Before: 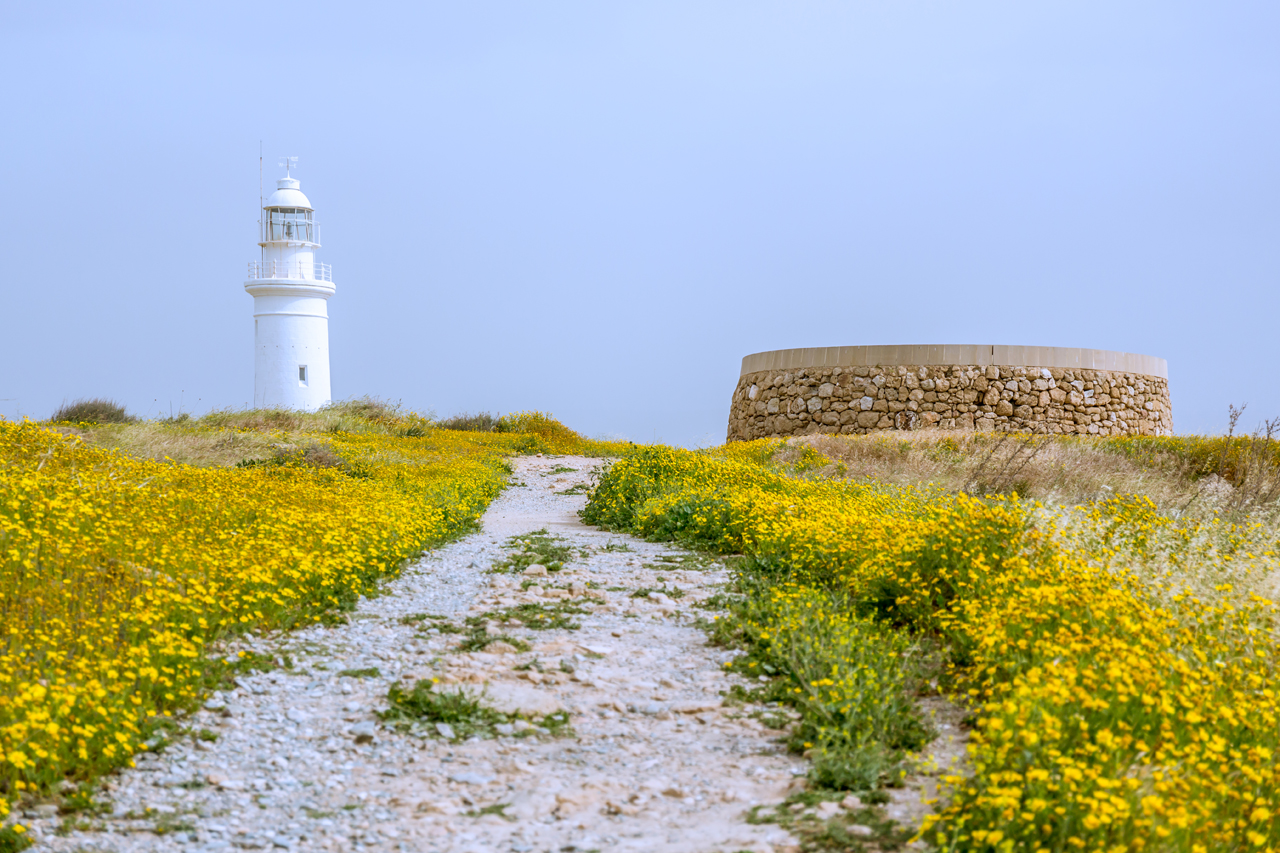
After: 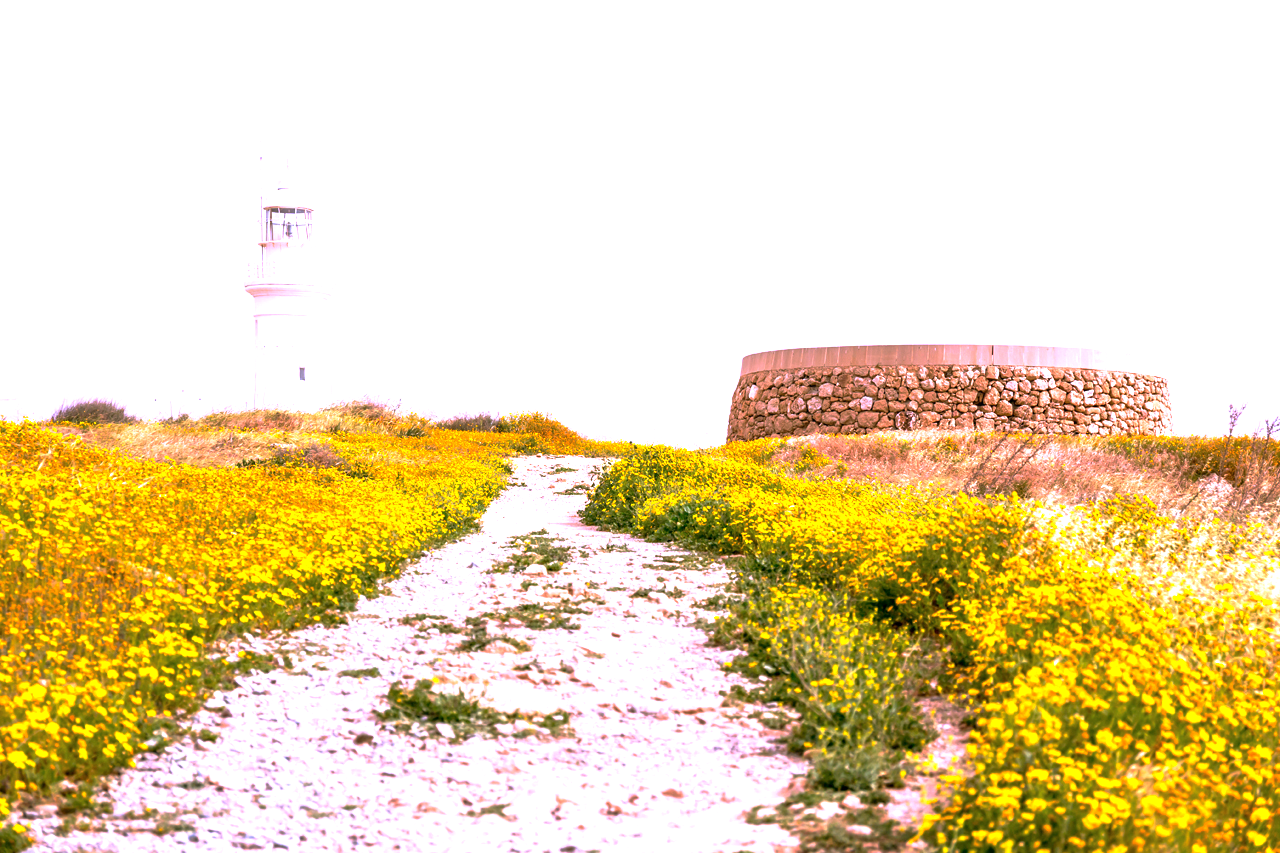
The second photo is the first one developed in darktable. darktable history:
base curve: curves: ch0 [(0, 0) (0.595, 0.418) (1, 1)], preserve colors none
exposure: exposure 1 EV, compensate highlight preservation false
white balance: red 1.188, blue 1.11
